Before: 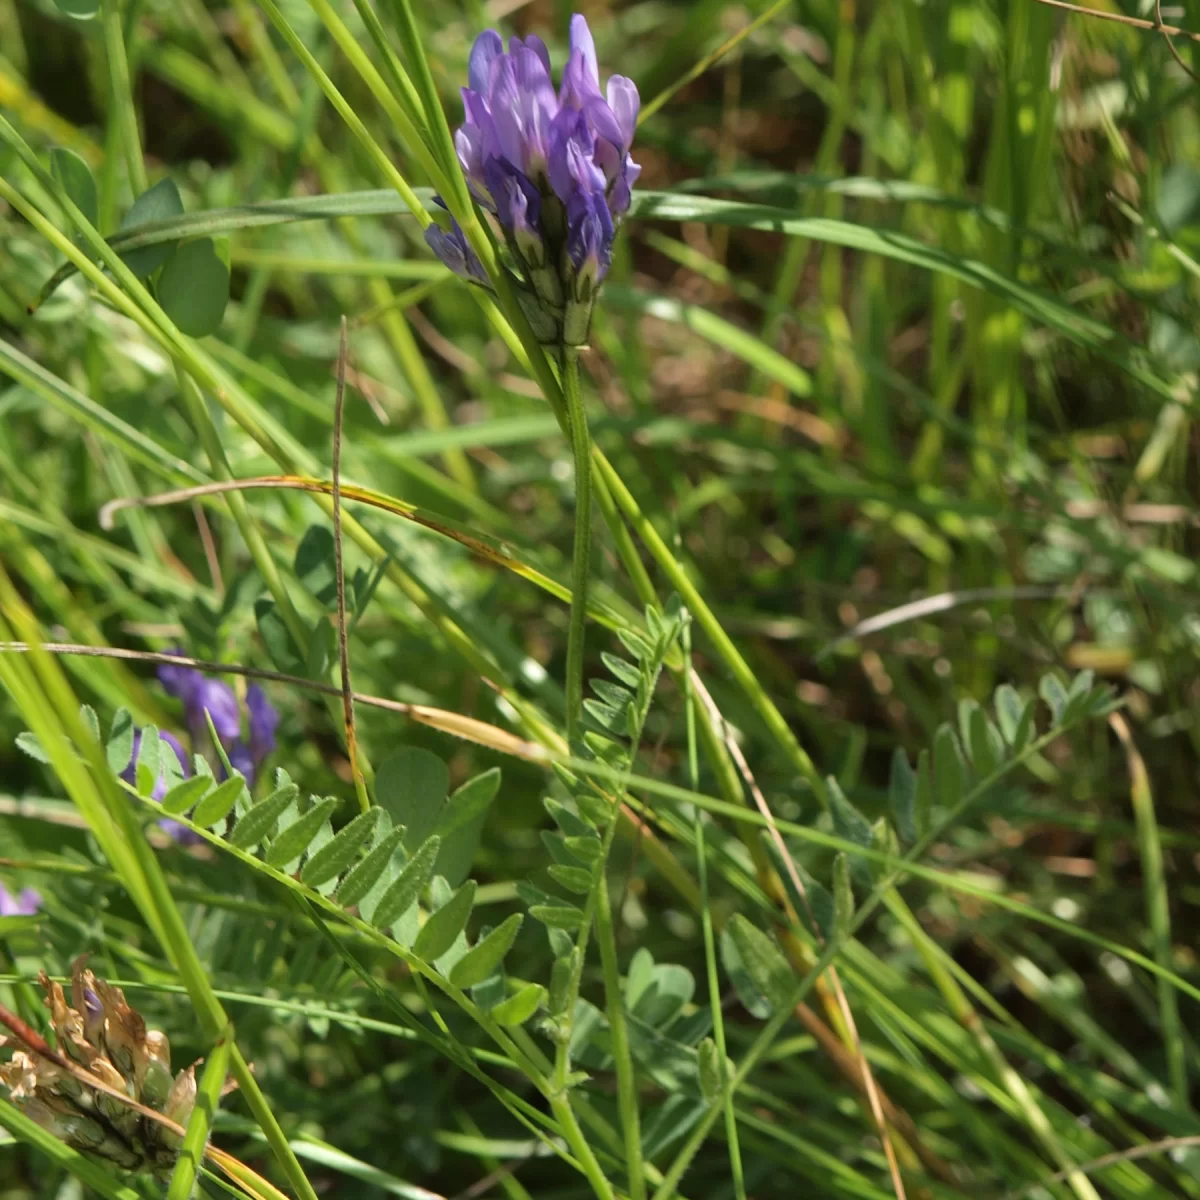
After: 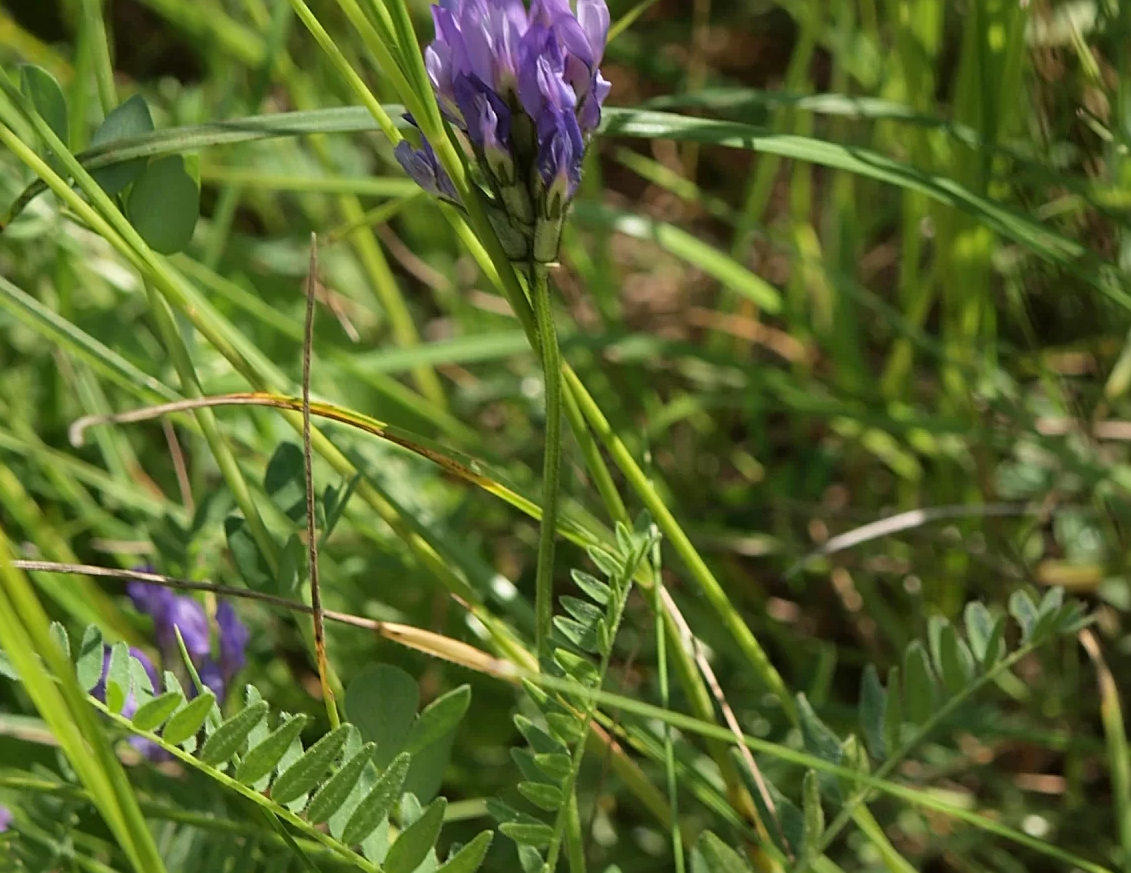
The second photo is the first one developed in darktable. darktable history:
sharpen: on, module defaults
exposure: black level correction 0.001, exposure -0.121 EV, compensate highlight preservation false
crop: left 2.563%, top 6.968%, right 3.14%, bottom 20.25%
color zones: curves: ch0 [(0, 0.5) (0.143, 0.5) (0.286, 0.5) (0.429, 0.5) (0.571, 0.5) (0.714, 0.476) (0.857, 0.5) (1, 0.5)]; ch2 [(0, 0.5) (0.143, 0.5) (0.286, 0.5) (0.429, 0.5) (0.571, 0.5) (0.714, 0.487) (0.857, 0.5) (1, 0.5)]
